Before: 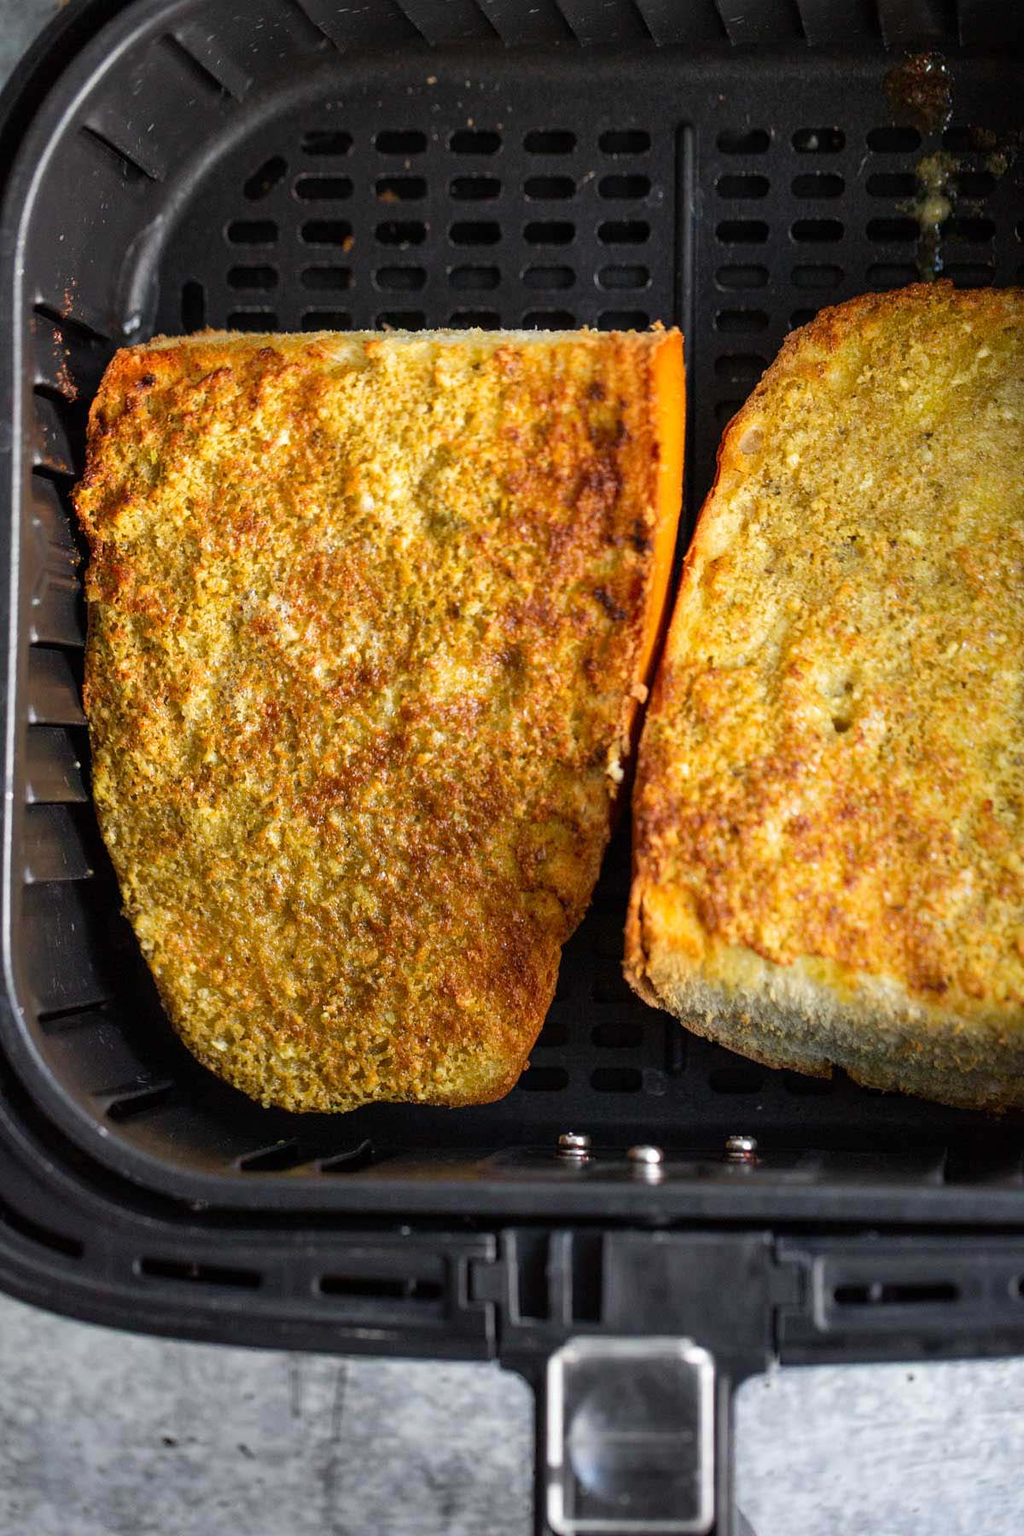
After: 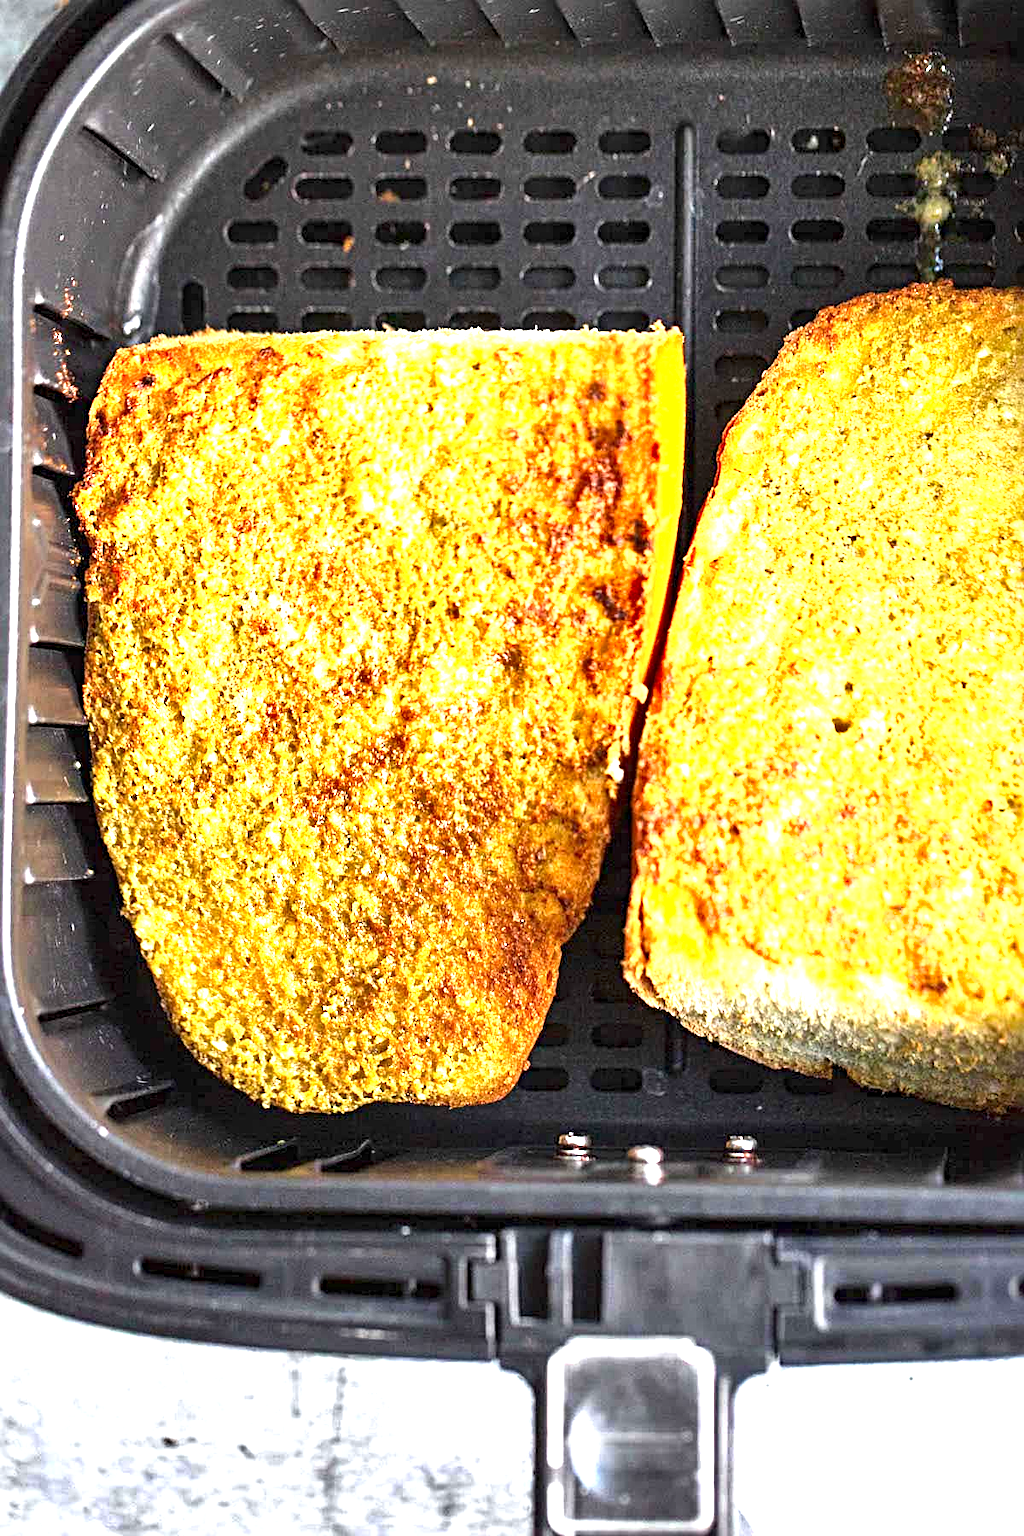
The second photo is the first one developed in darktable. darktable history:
shadows and highlights: shadows 36.21, highlights -27.97, soften with gaussian
sharpen: radius 3.976
exposure: exposure 1.99 EV, compensate highlight preservation false
